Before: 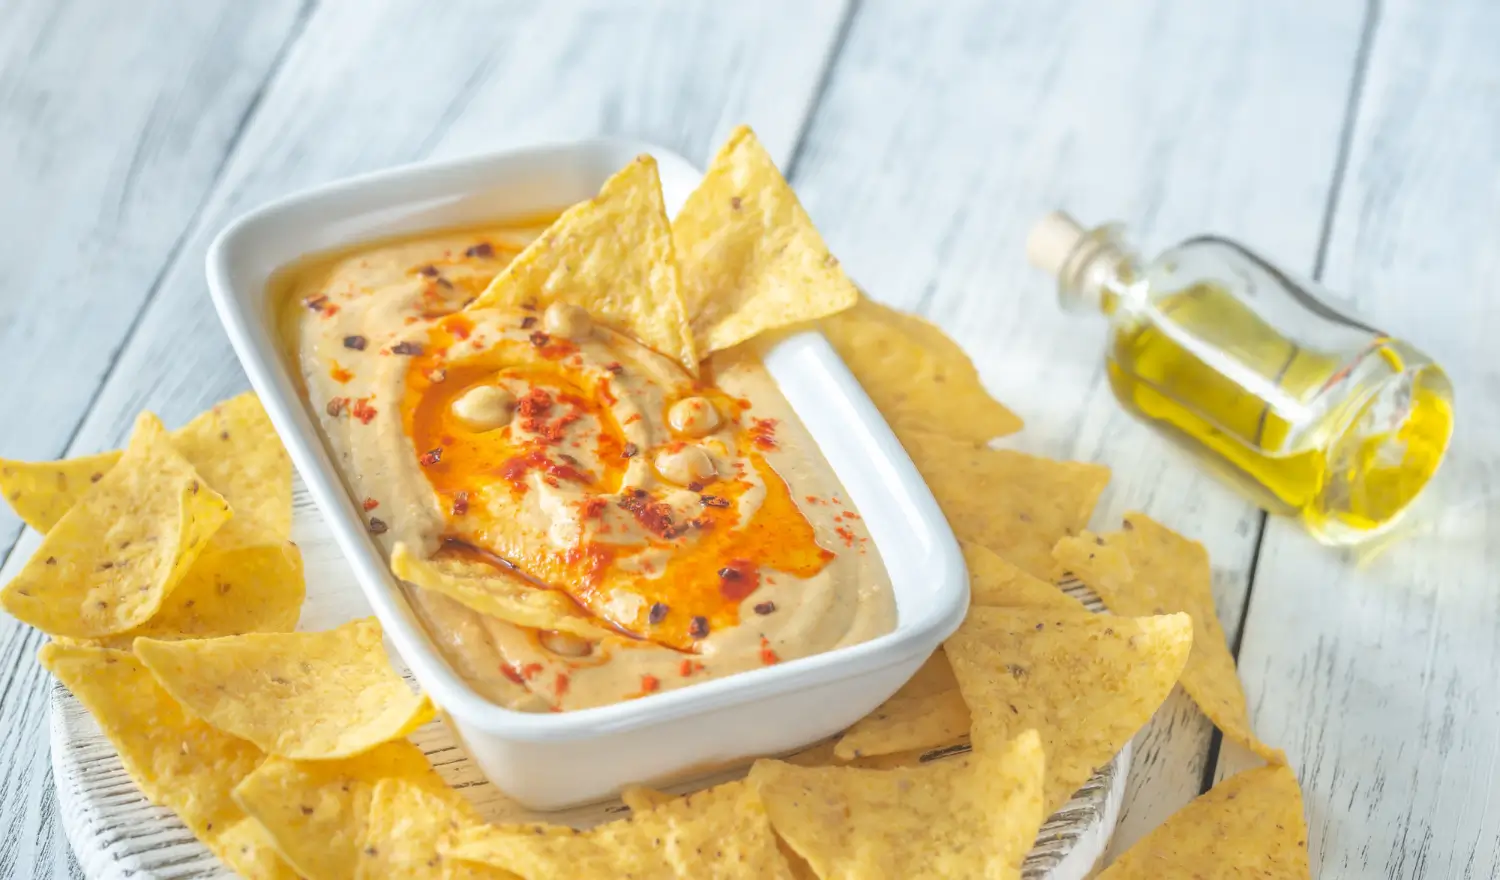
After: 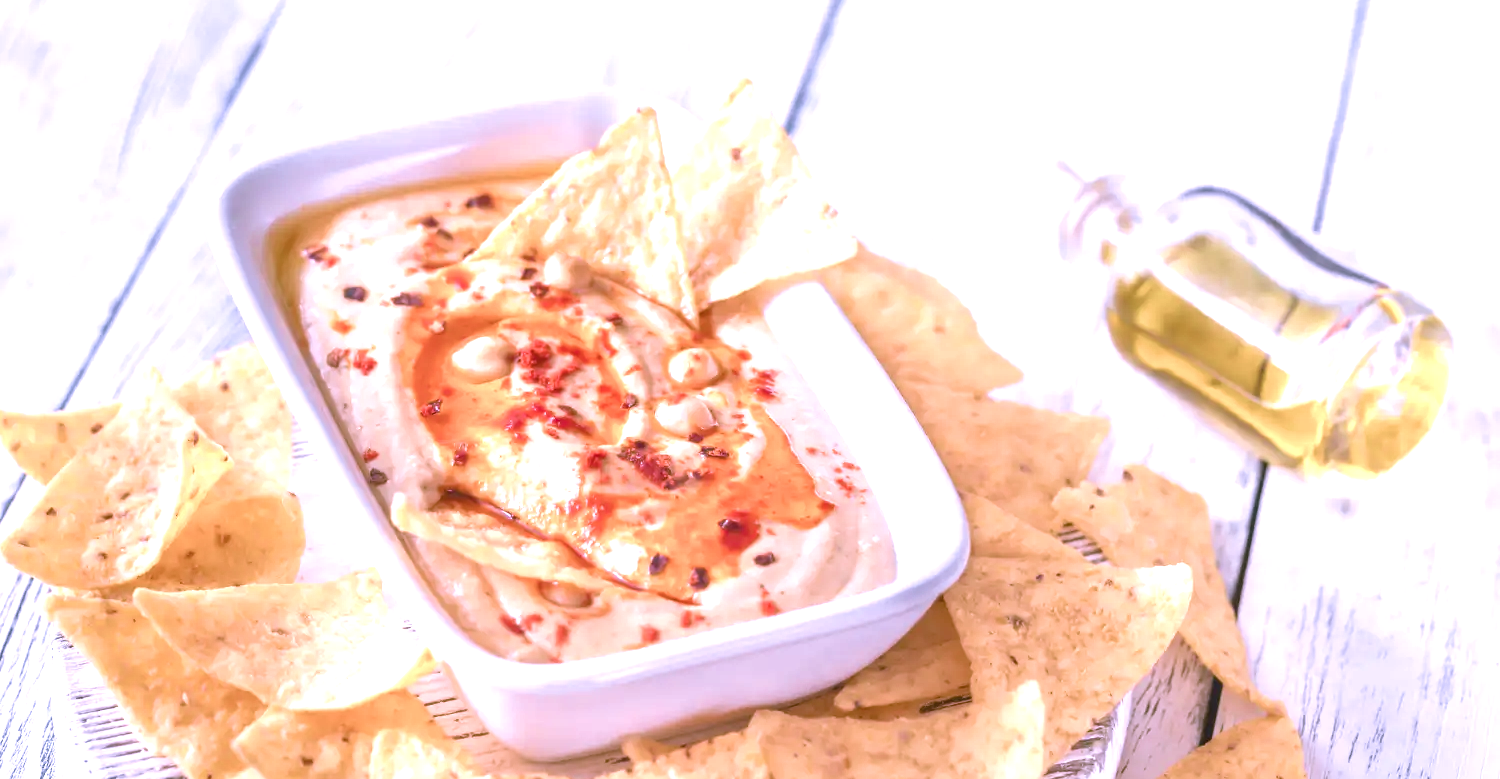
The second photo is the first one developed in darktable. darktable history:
color correction: highlights a* 15.1, highlights b* -25.62
velvia: on, module defaults
color balance rgb: shadows lift › chroma 0.681%, shadows lift › hue 113.06°, power › hue 62.92°, global offset › luminance -0.51%, perceptual saturation grading › global saturation 20%, perceptual saturation grading › highlights -50.355%, perceptual saturation grading › shadows 30.089%, perceptual brilliance grading › highlights 11.419%, contrast 15.534%
crop and rotate: top 5.581%, bottom 5.831%
